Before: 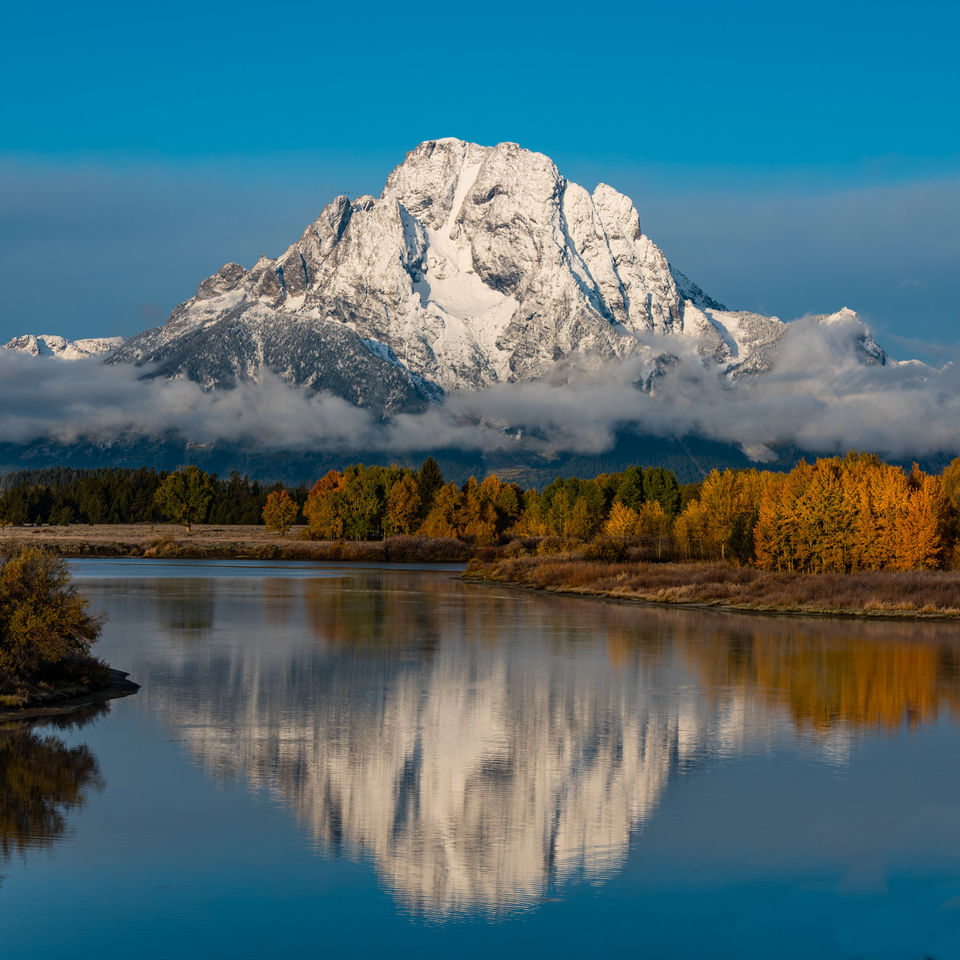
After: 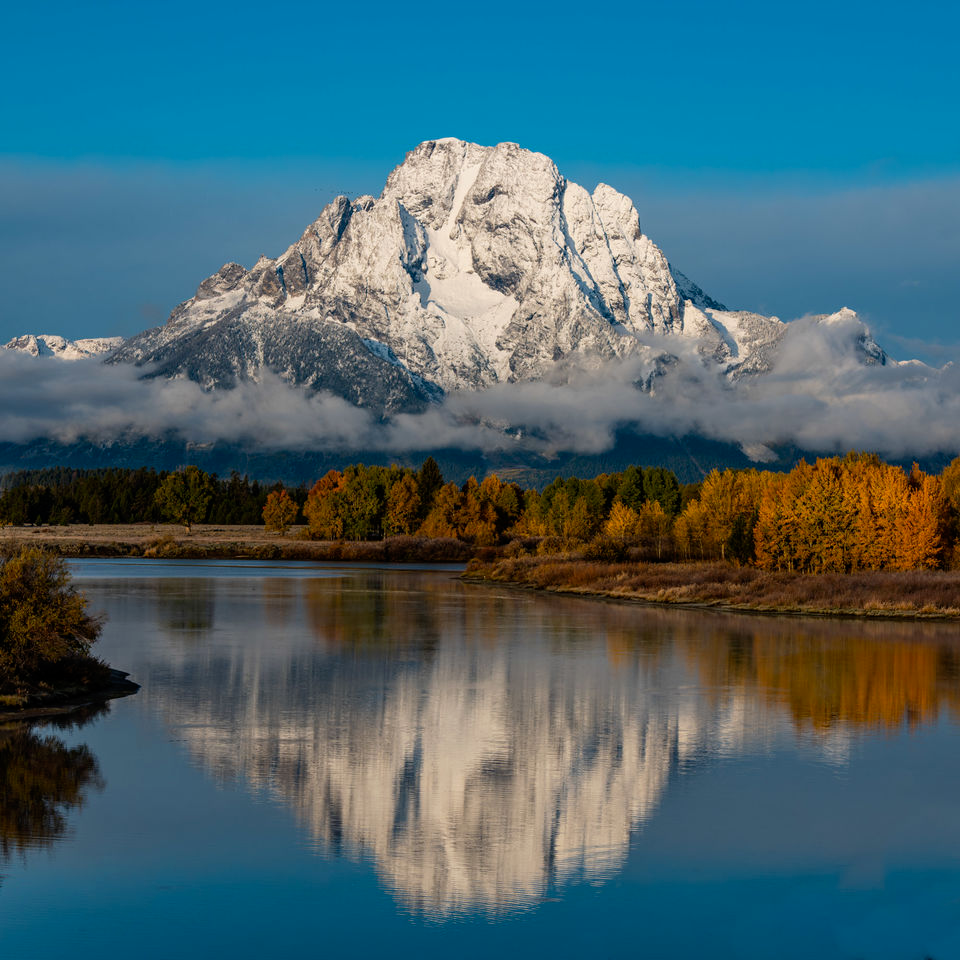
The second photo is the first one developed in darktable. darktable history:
tone curve: curves: ch0 [(0, 0) (0.059, 0.027) (0.162, 0.125) (0.304, 0.279) (0.547, 0.532) (0.828, 0.815) (1, 0.983)]; ch1 [(0, 0) (0.23, 0.166) (0.34, 0.298) (0.371, 0.334) (0.435, 0.408) (0.477, 0.469) (0.499, 0.498) (0.529, 0.544) (0.559, 0.587) (0.743, 0.798) (1, 1)]; ch2 [(0, 0) (0.431, 0.414) (0.498, 0.503) (0.524, 0.531) (0.568, 0.567) (0.6, 0.597) (0.643, 0.631) (0.74, 0.721) (1, 1)], preserve colors none
